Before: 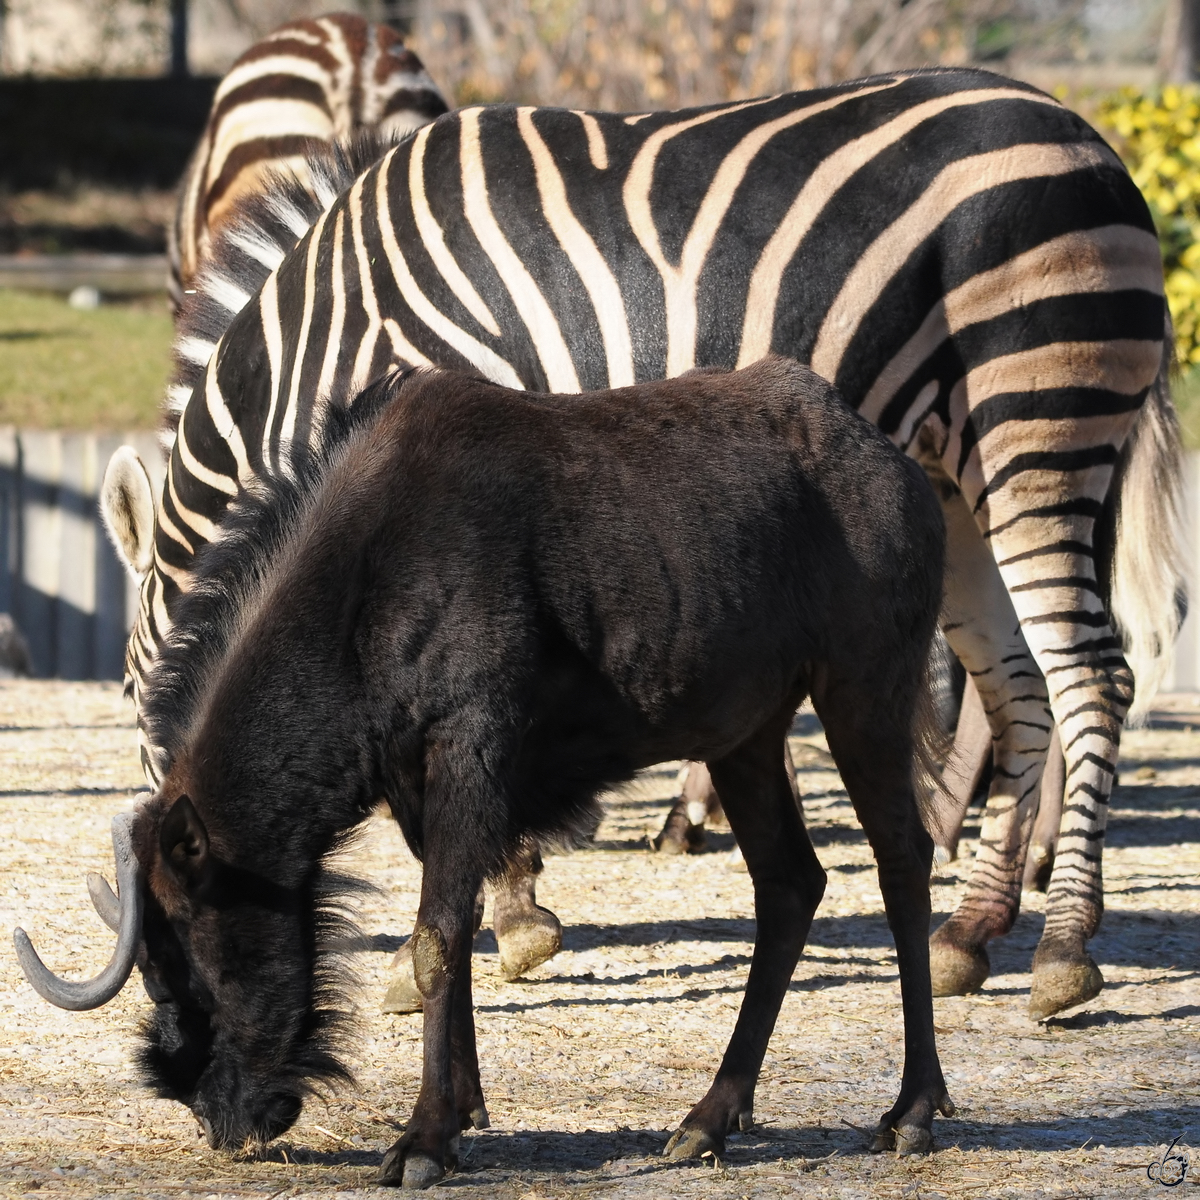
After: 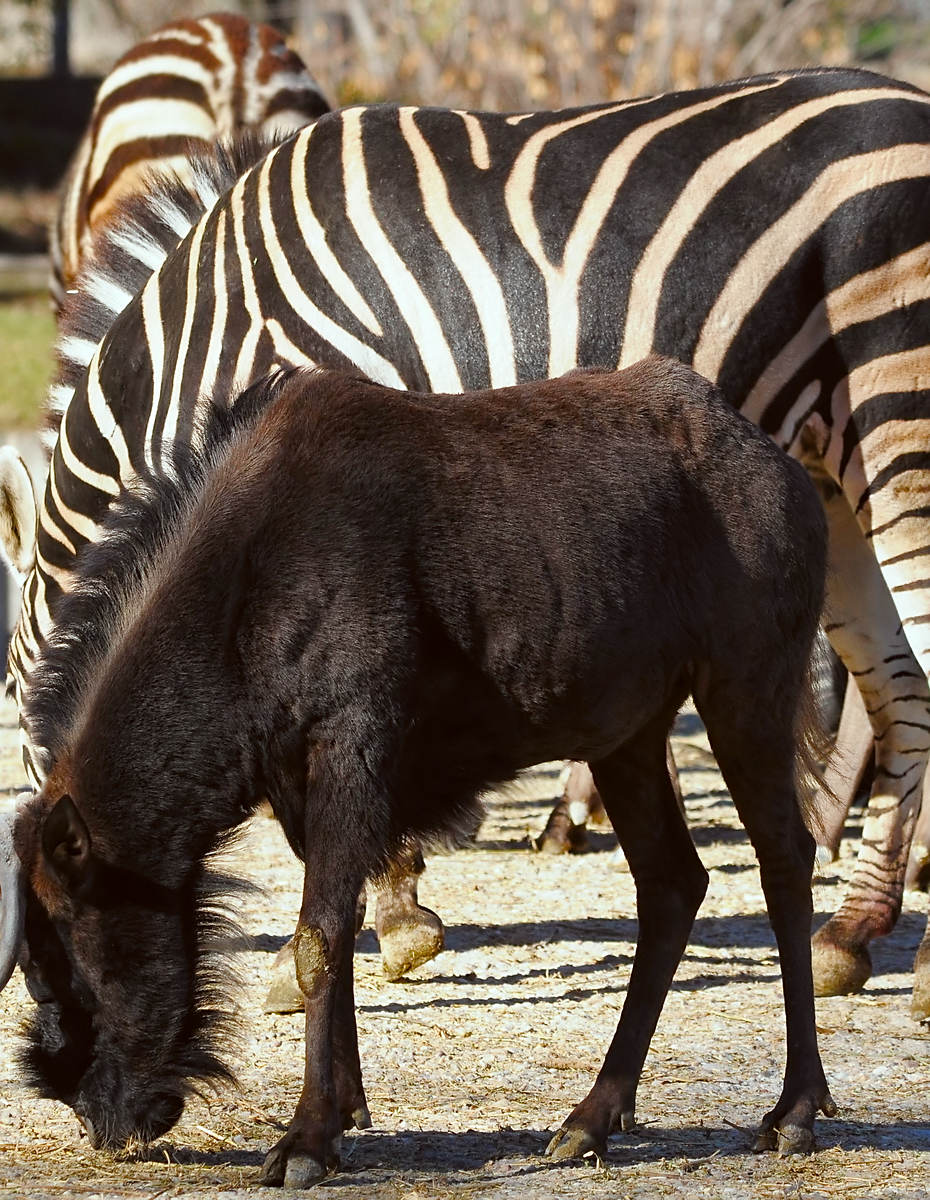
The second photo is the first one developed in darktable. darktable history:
sharpen: radius 1.858, amount 0.399, threshold 1.205
crop: left 9.88%, right 12.545%
color balance rgb: perceptual saturation grading › global saturation 24.345%, perceptual saturation grading › highlights -23.461%, perceptual saturation grading › mid-tones 24.231%, perceptual saturation grading › shadows 38.864%
color correction: highlights a* -4.86, highlights b* -3.3, shadows a* 4.07, shadows b* 4.52
